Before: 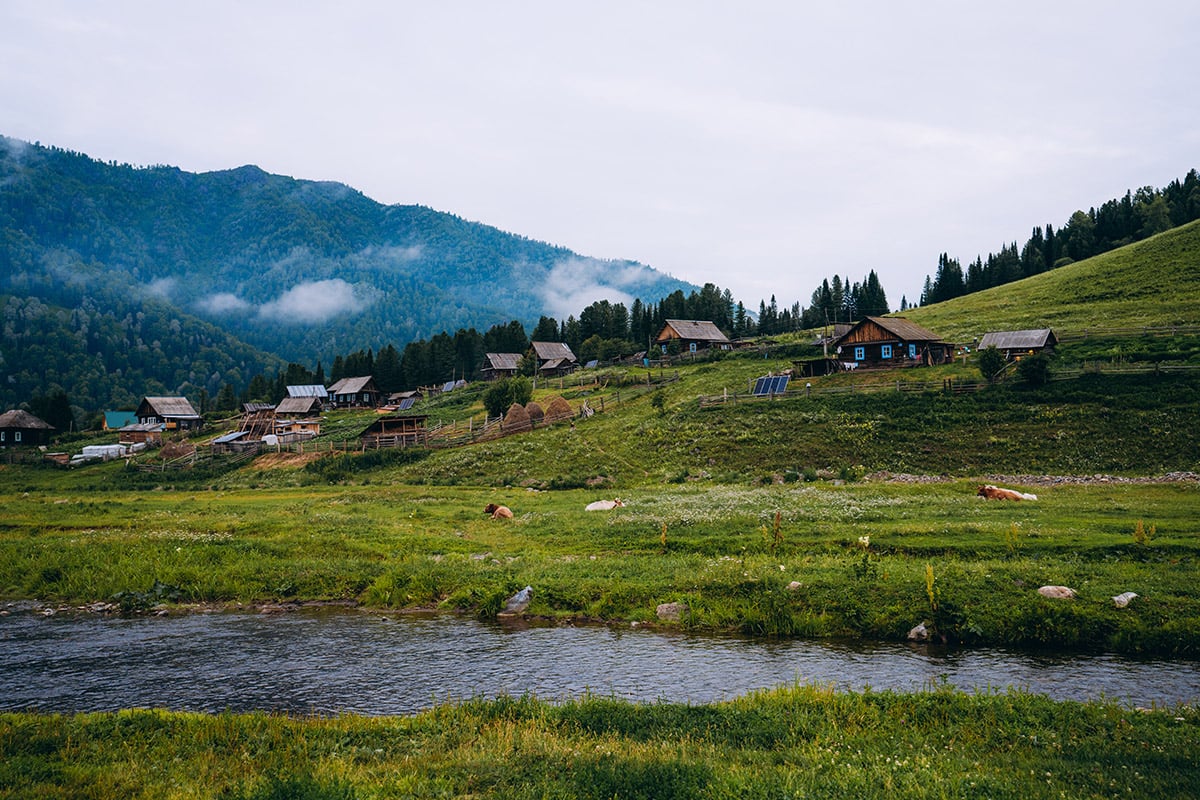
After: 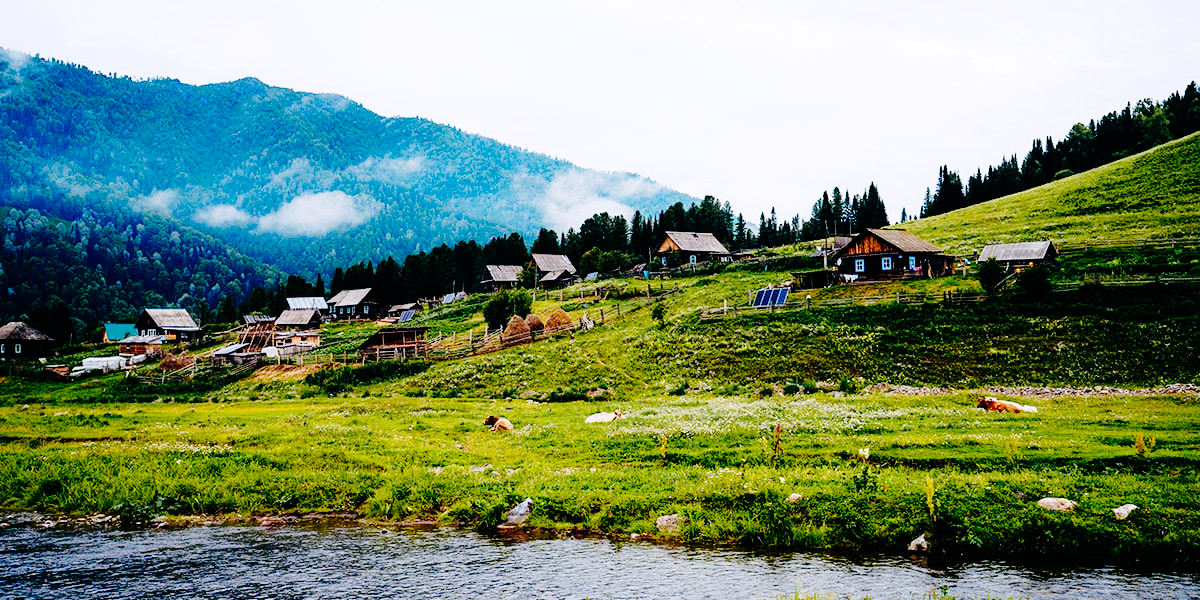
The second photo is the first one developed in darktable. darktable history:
base curve: curves: ch0 [(0, 0) (0.036, 0.01) (0.123, 0.254) (0.258, 0.504) (0.507, 0.748) (1, 1)], preserve colors none
crop: top 11.038%, bottom 13.962%
exposure: exposure 0.2 EV, compensate highlight preservation false
